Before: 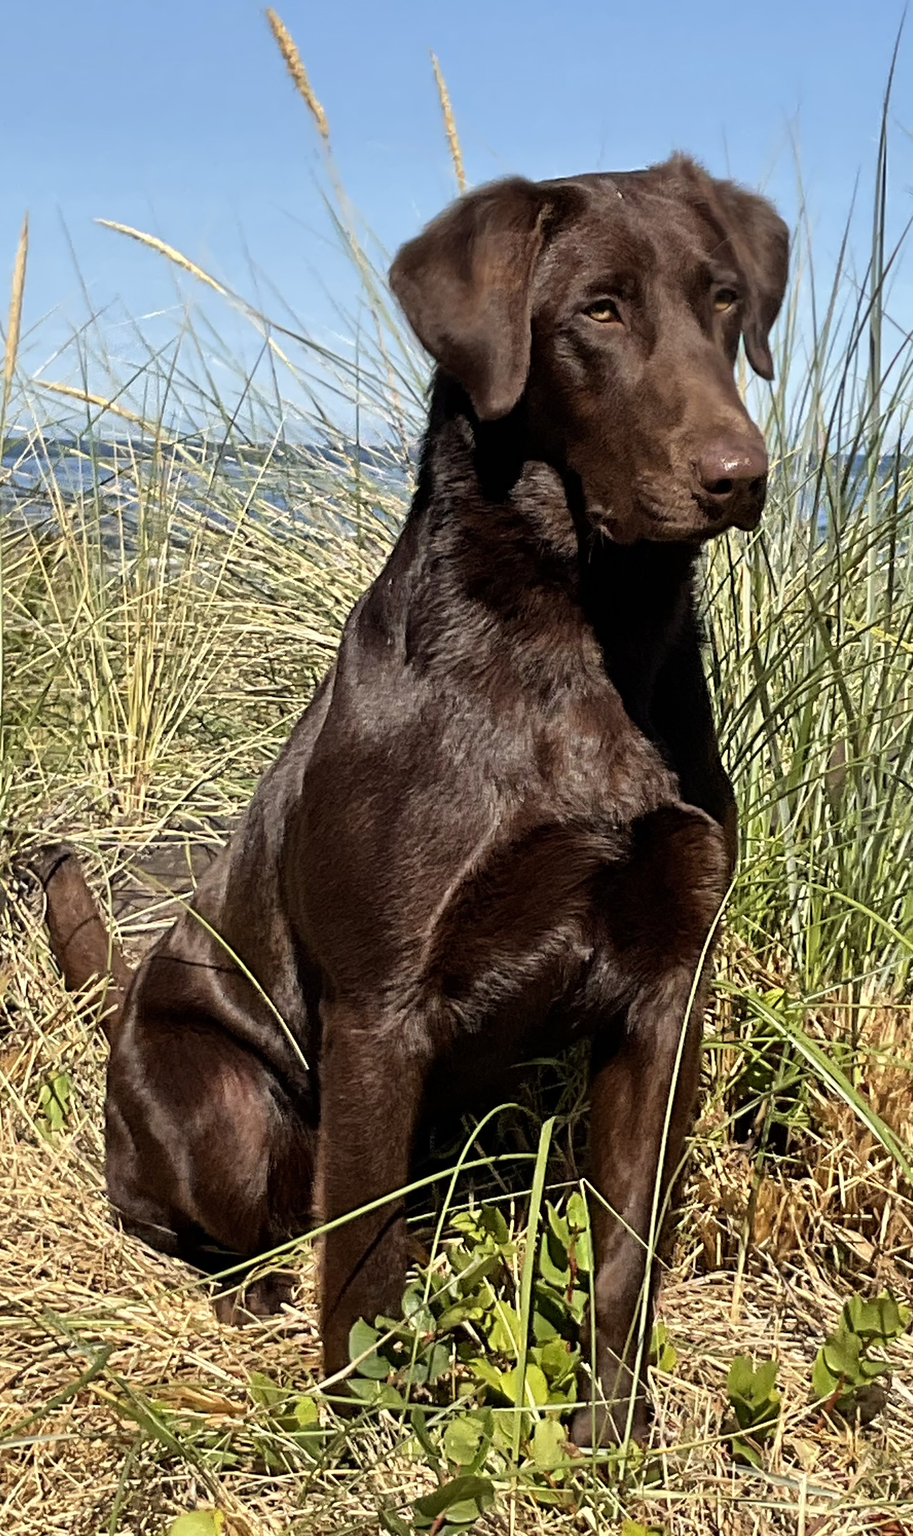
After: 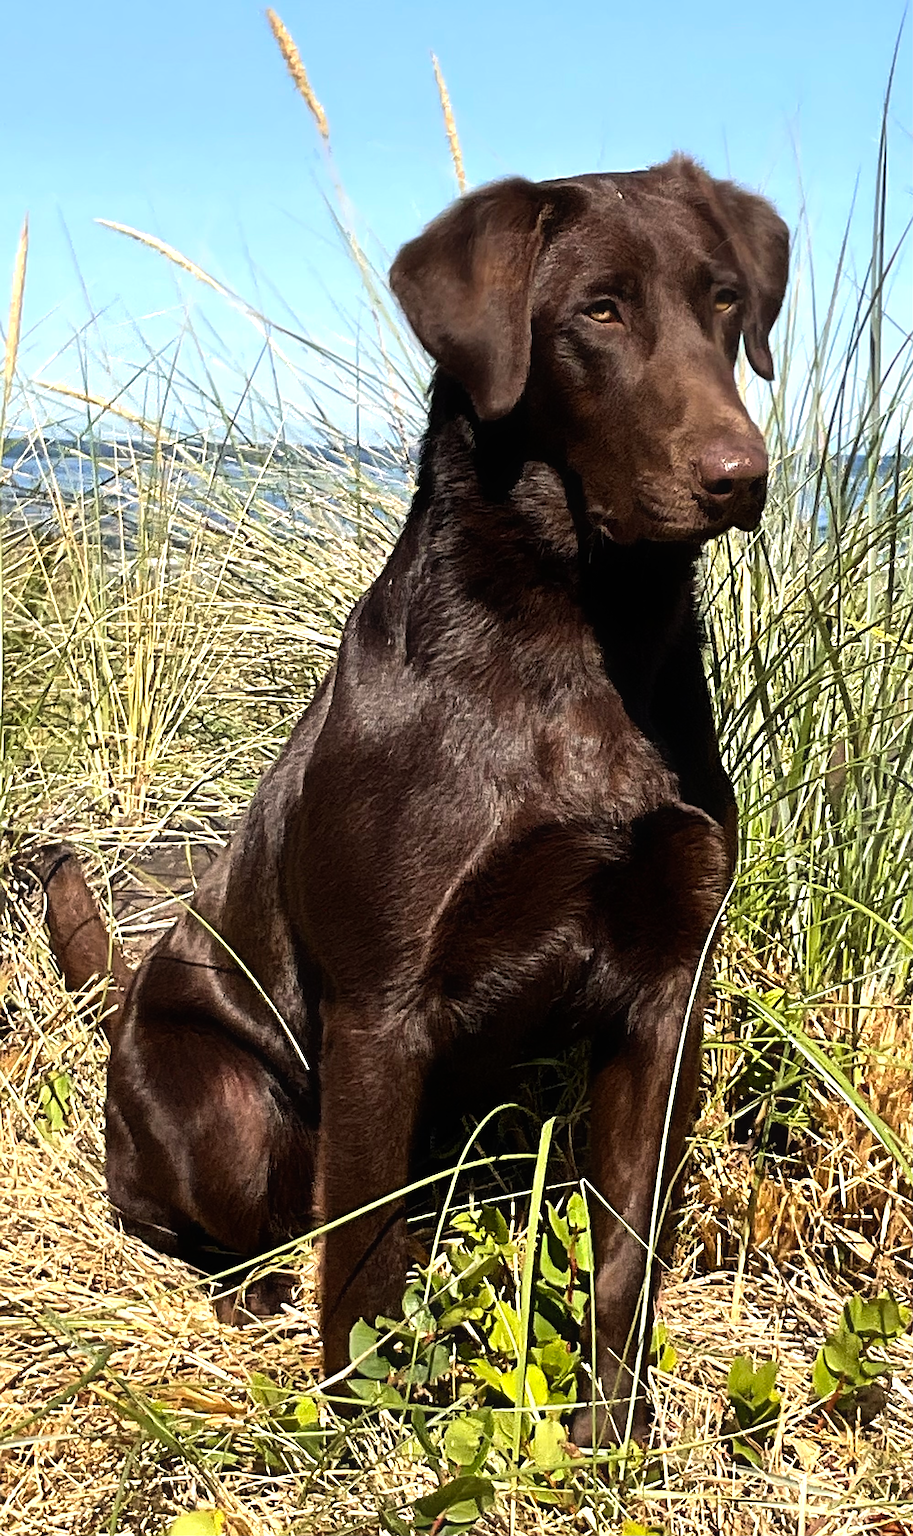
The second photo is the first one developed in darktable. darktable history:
contrast equalizer: octaves 7, y [[0.5, 0.488, 0.462, 0.461, 0.491, 0.5], [0.5 ×6], [0.5 ×6], [0 ×6], [0 ×6]]
sharpen: on, module defaults
tone equalizer: -8 EV -0.75 EV, -7 EV -0.729 EV, -6 EV -0.606 EV, -5 EV -0.372 EV, -3 EV 0.397 EV, -2 EV 0.6 EV, -1 EV 0.699 EV, +0 EV 0.725 EV, edges refinement/feathering 500, mask exposure compensation -1.57 EV, preserve details guided filter
